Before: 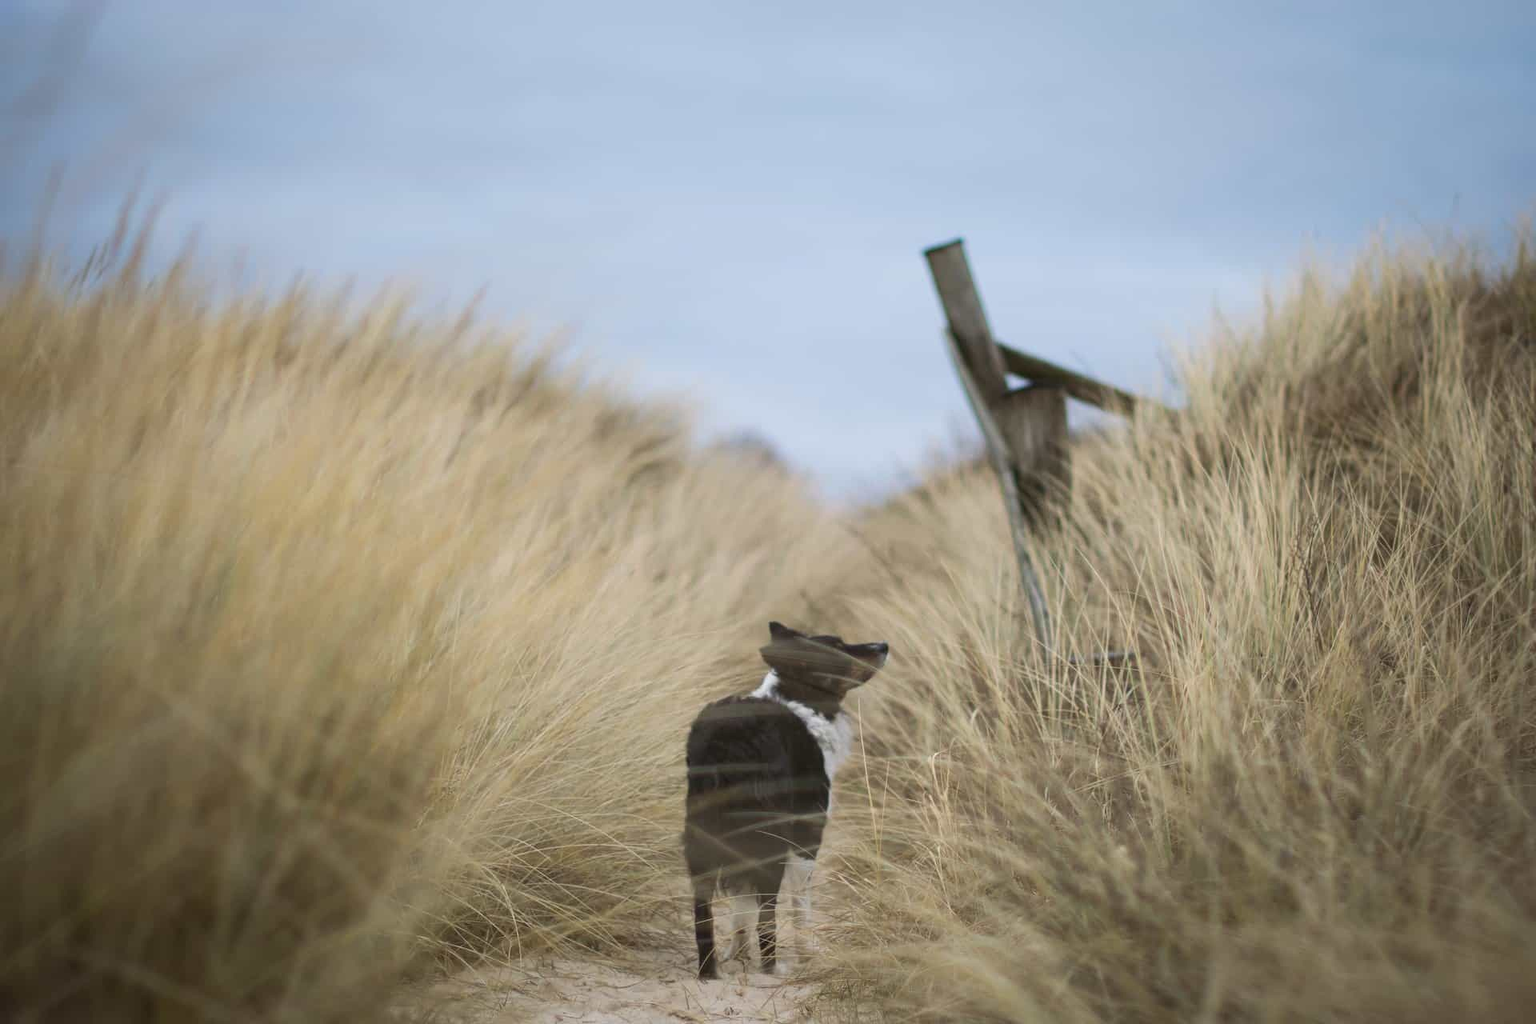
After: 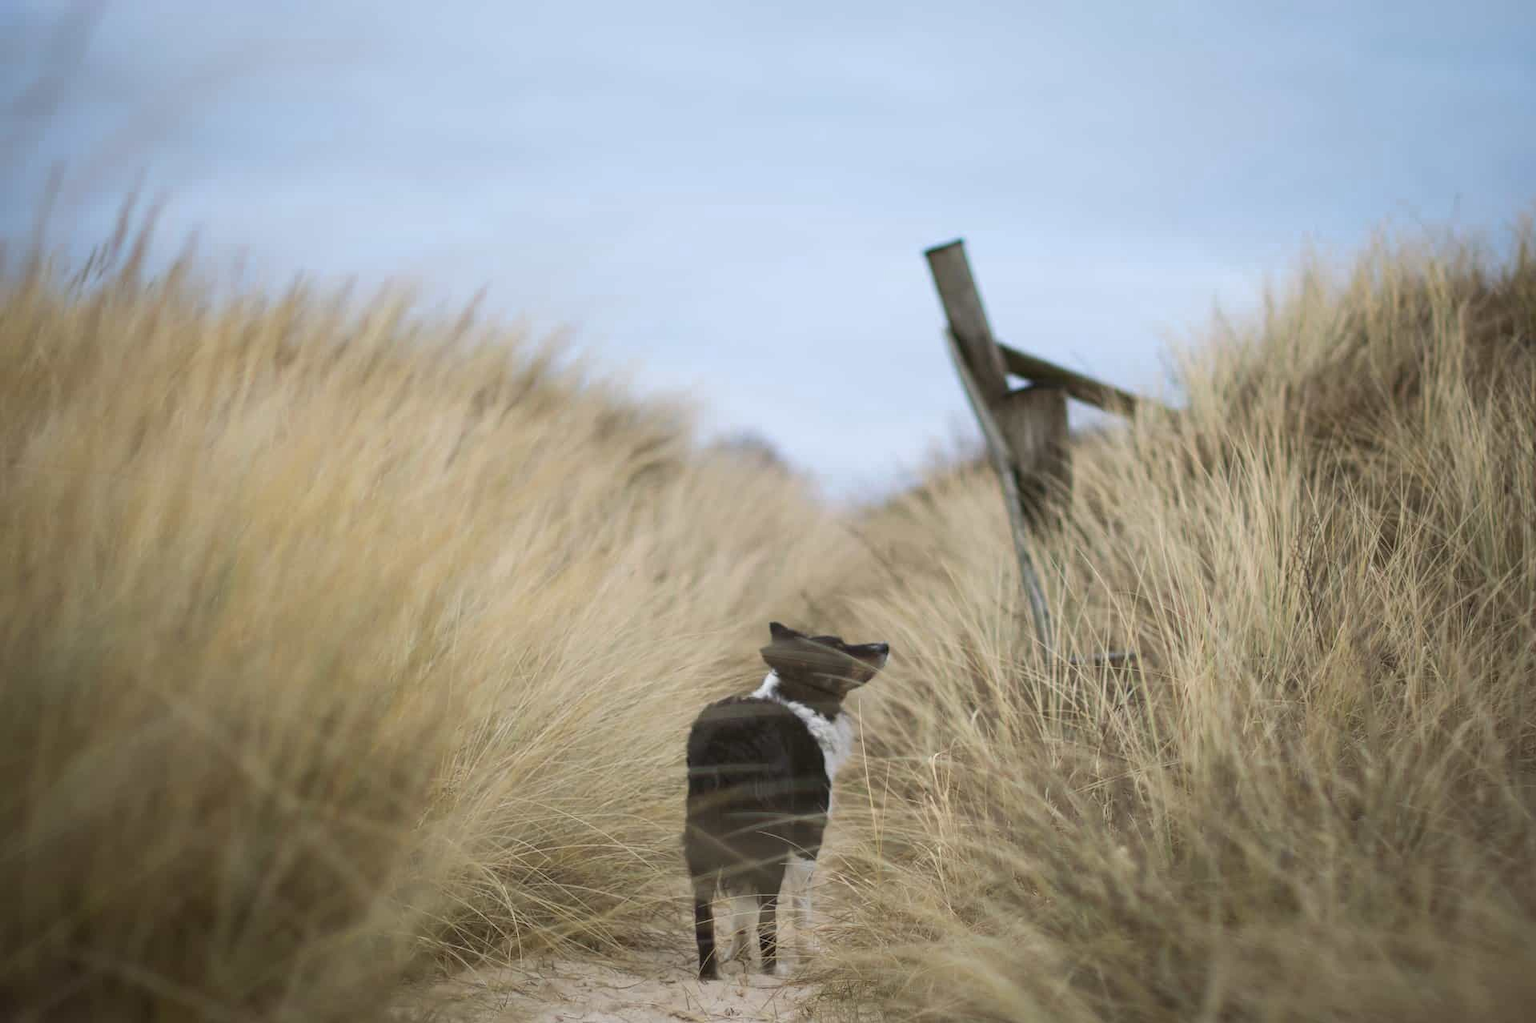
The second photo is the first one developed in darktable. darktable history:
crop: left 0.049%
color zones: curves: ch0 [(0, 0.497) (0.143, 0.5) (0.286, 0.5) (0.429, 0.483) (0.571, 0.116) (0.714, -0.006) (0.857, 0.28) (1, 0.497)], mix -119.65%
